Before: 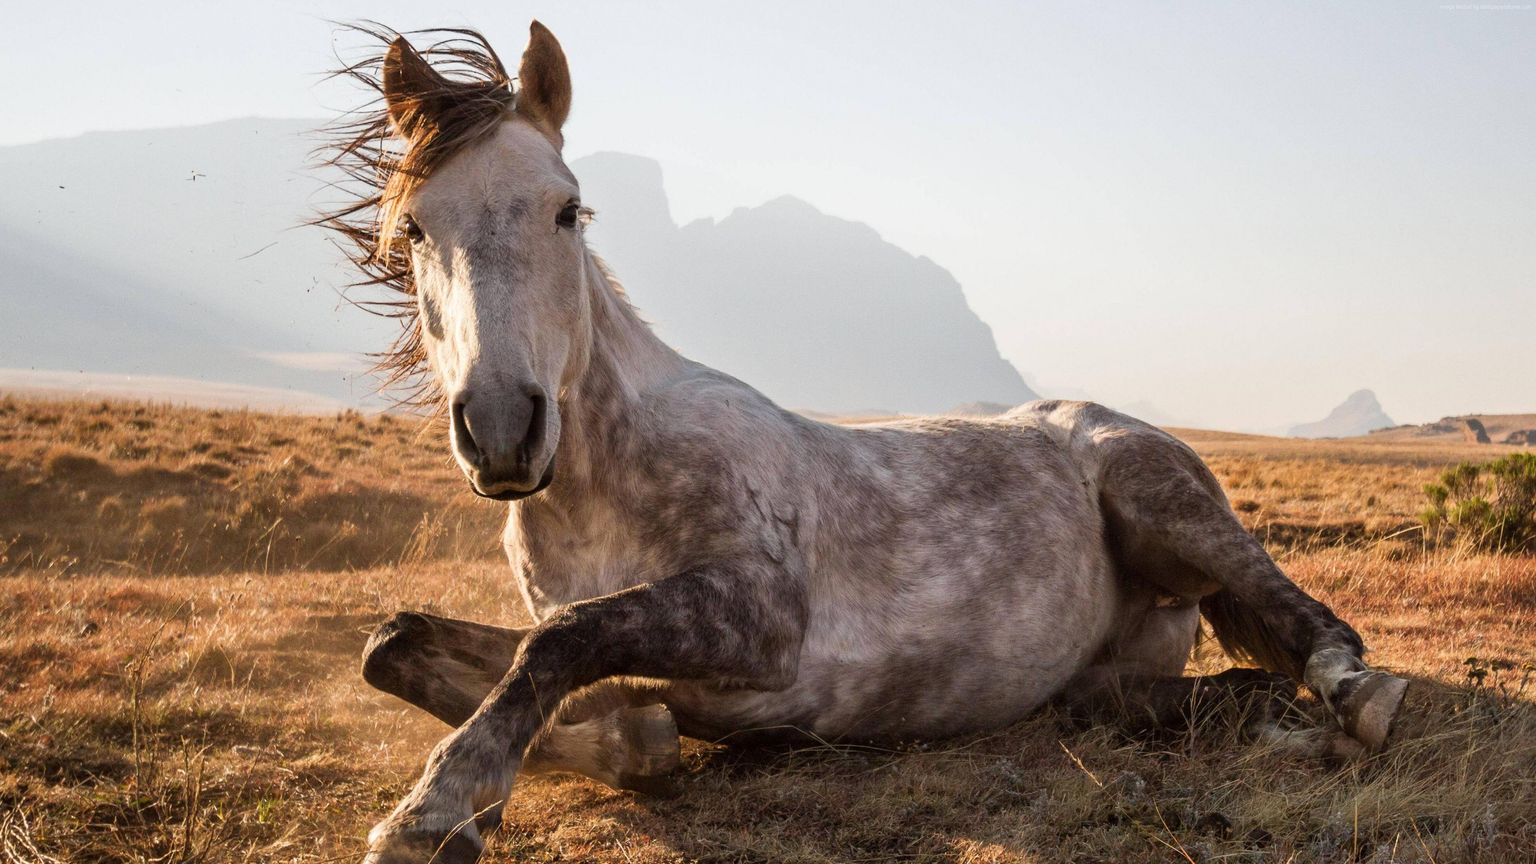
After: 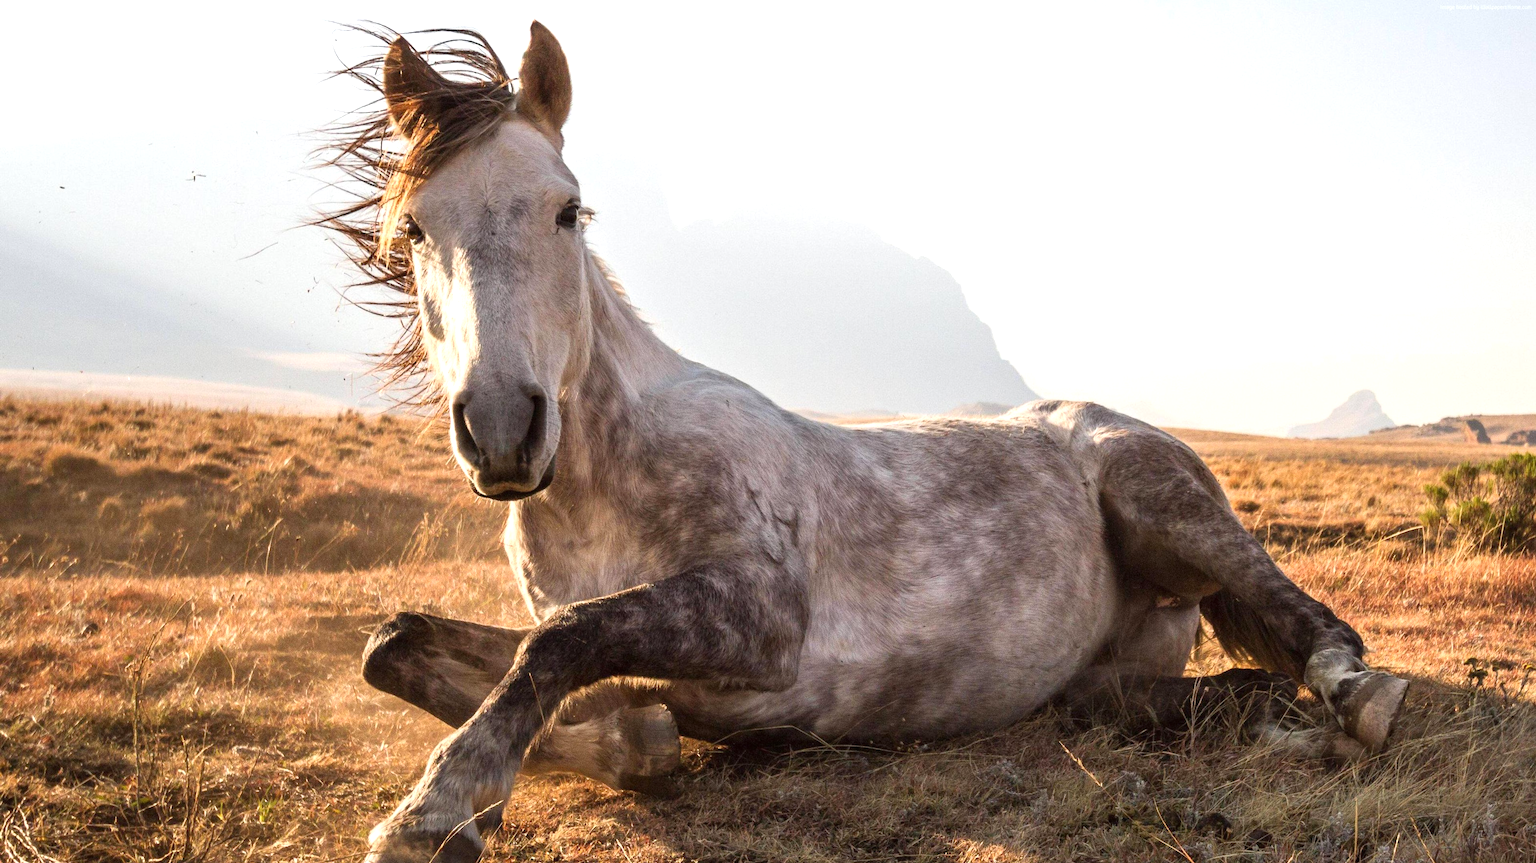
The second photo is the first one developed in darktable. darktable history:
crop: bottom 0.072%
exposure: black level correction 0, exposure 0.499 EV, compensate highlight preservation false
